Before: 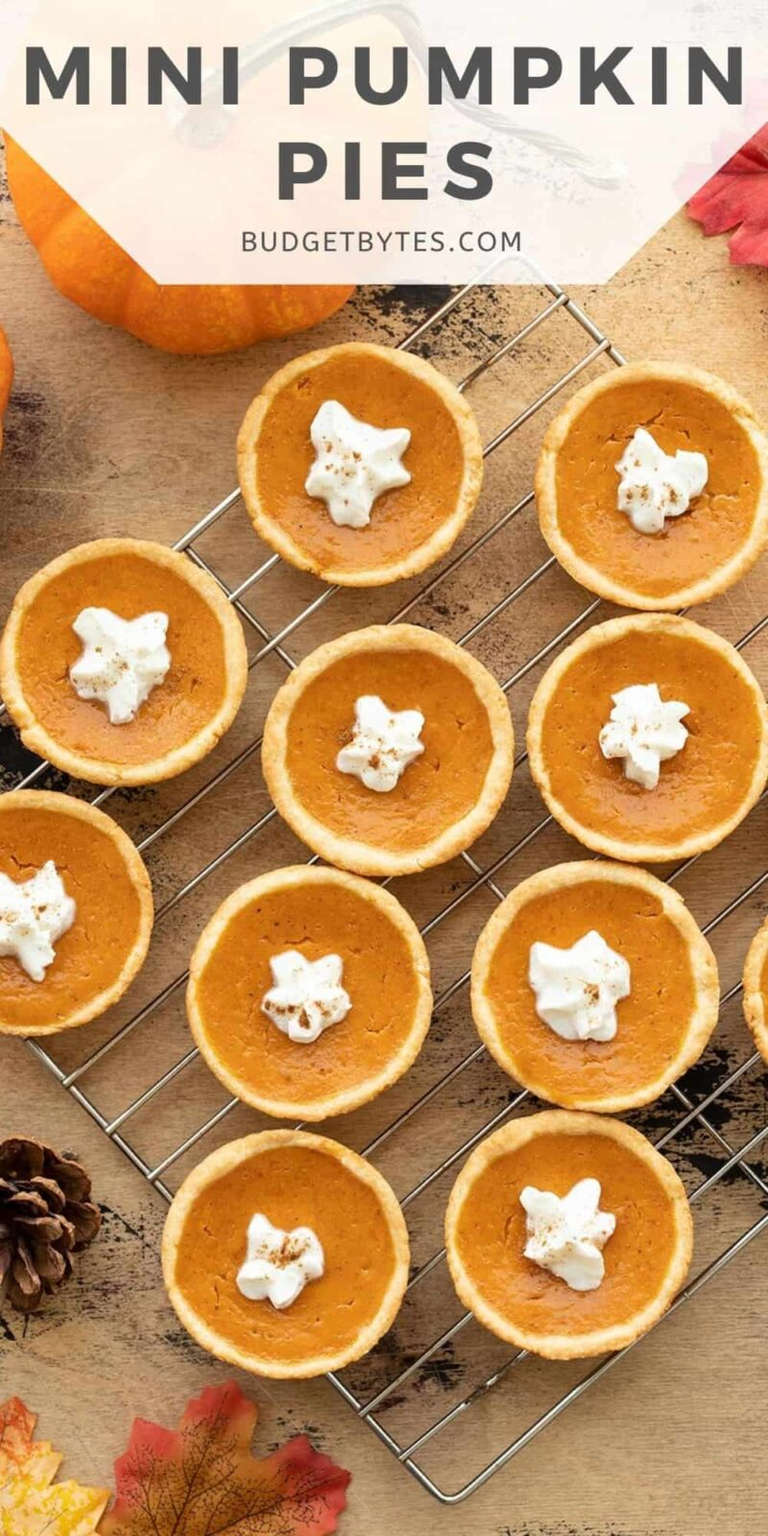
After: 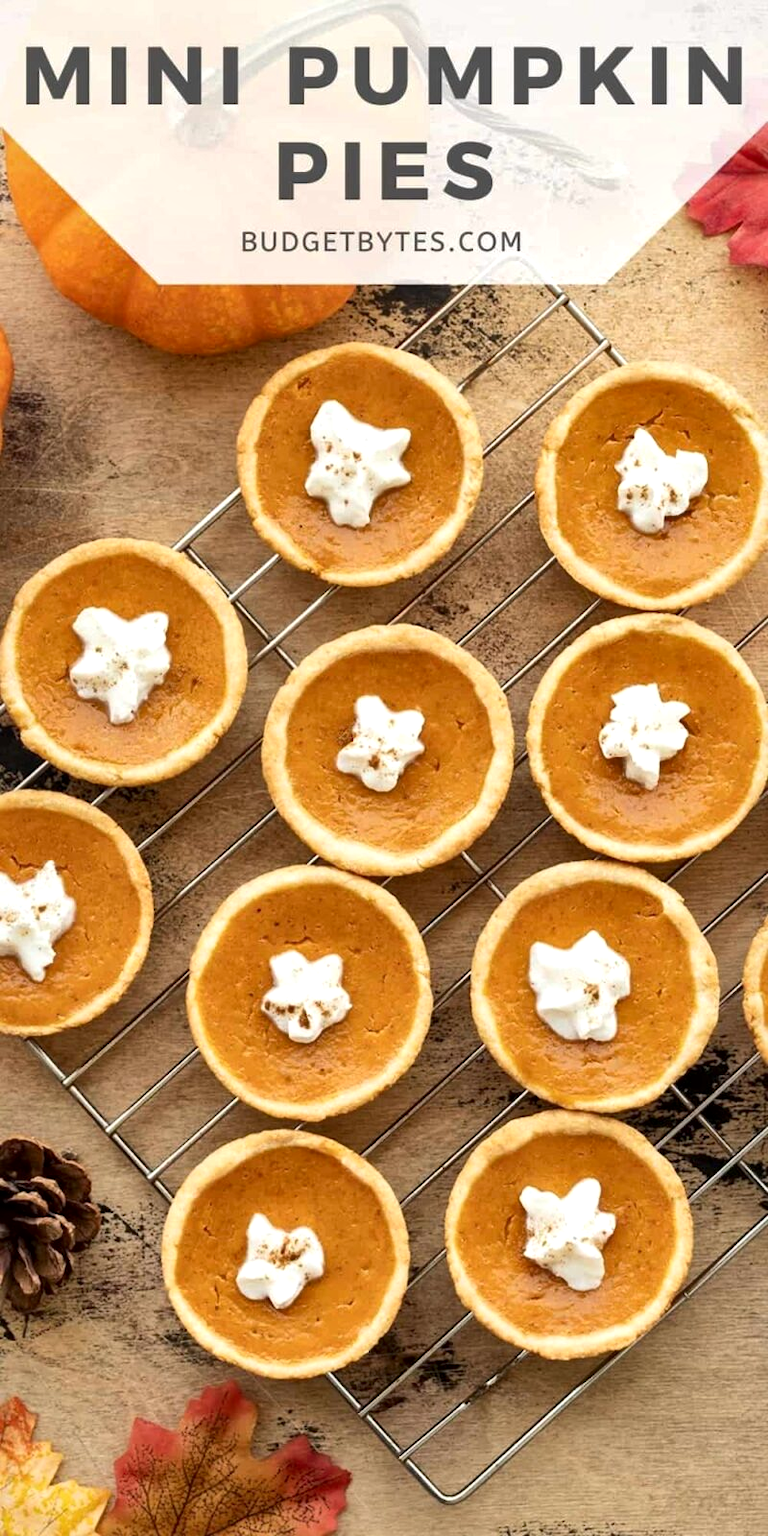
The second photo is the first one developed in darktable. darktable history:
local contrast: mode bilateral grid, contrast 19, coarseness 50, detail 162%, midtone range 0.2
